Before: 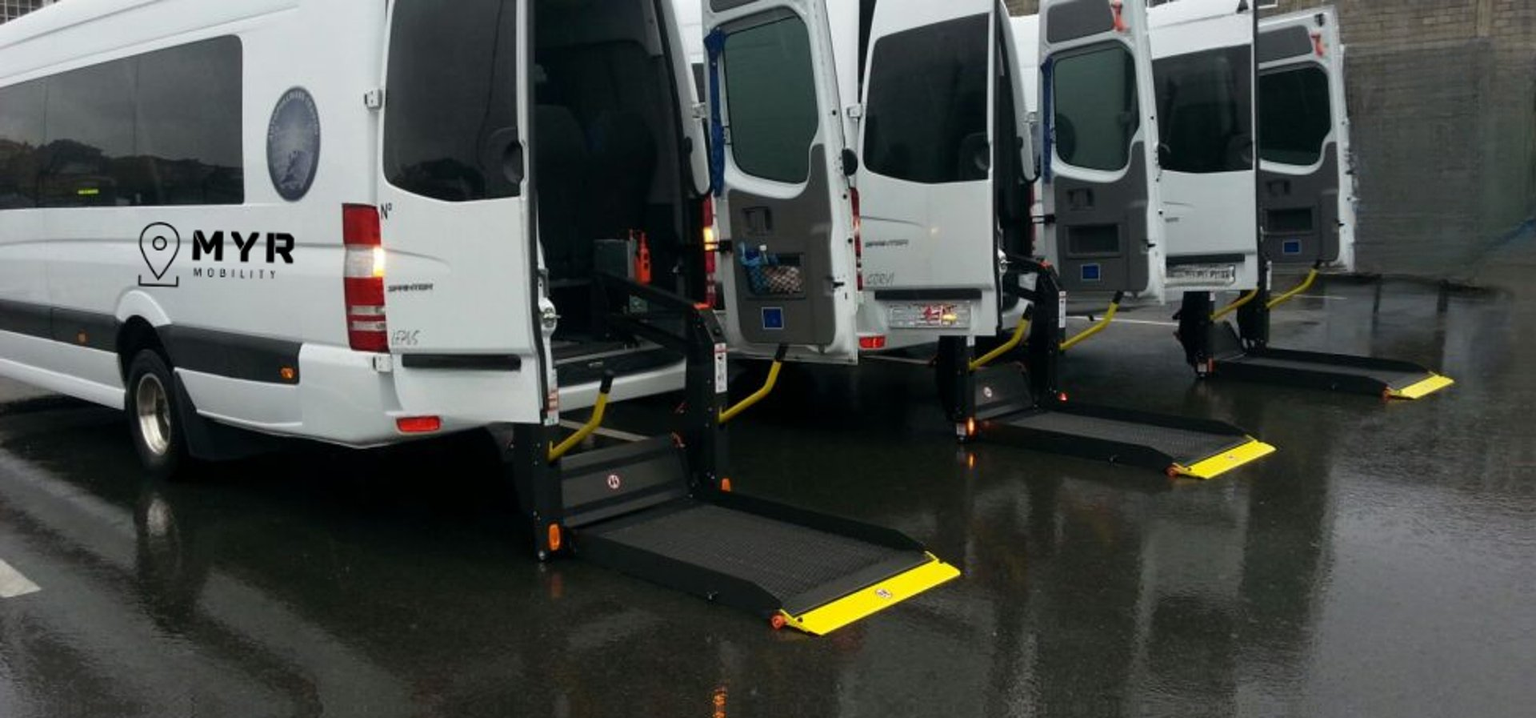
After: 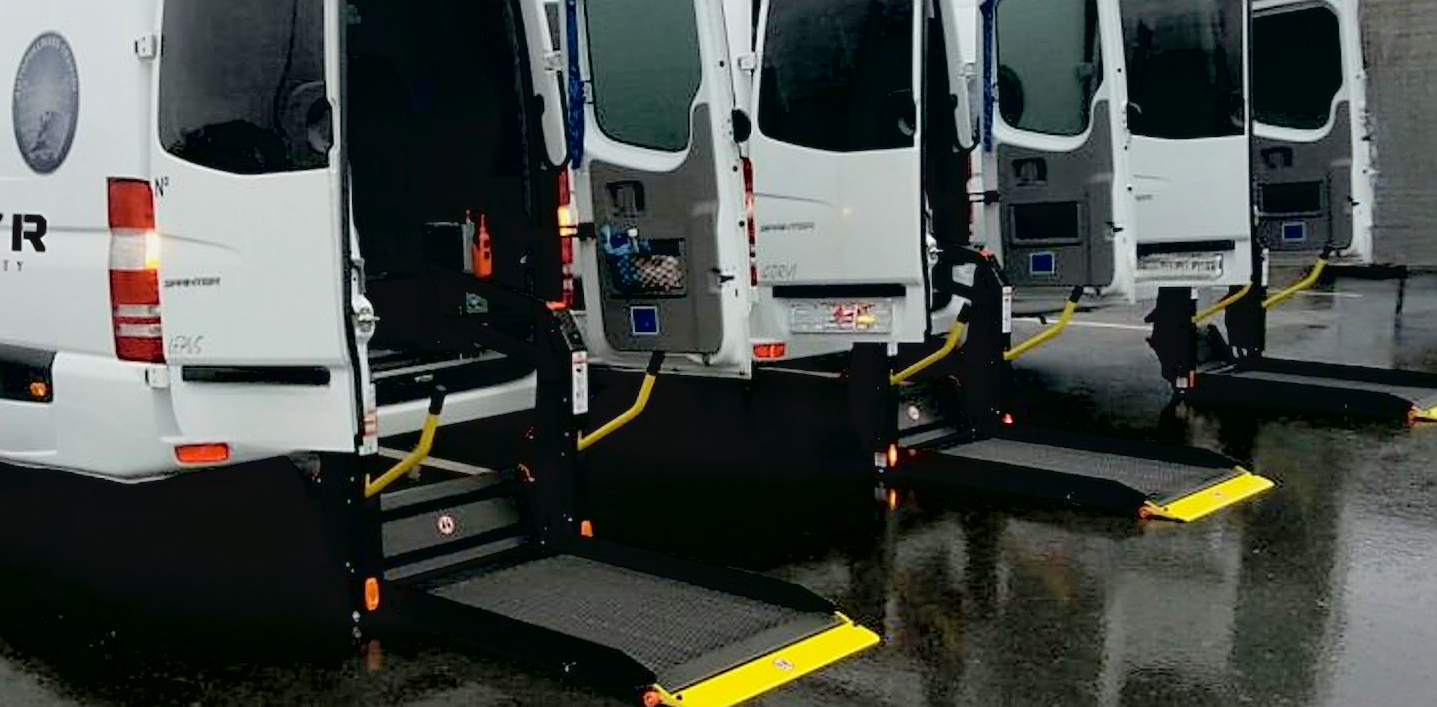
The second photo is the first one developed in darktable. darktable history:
exposure: black level correction 0.012, compensate highlight preservation false
sharpen: amount 0.6
crop: left 16.768%, top 8.653%, right 8.362%, bottom 12.485%
global tonemap: drago (0.7, 100)
